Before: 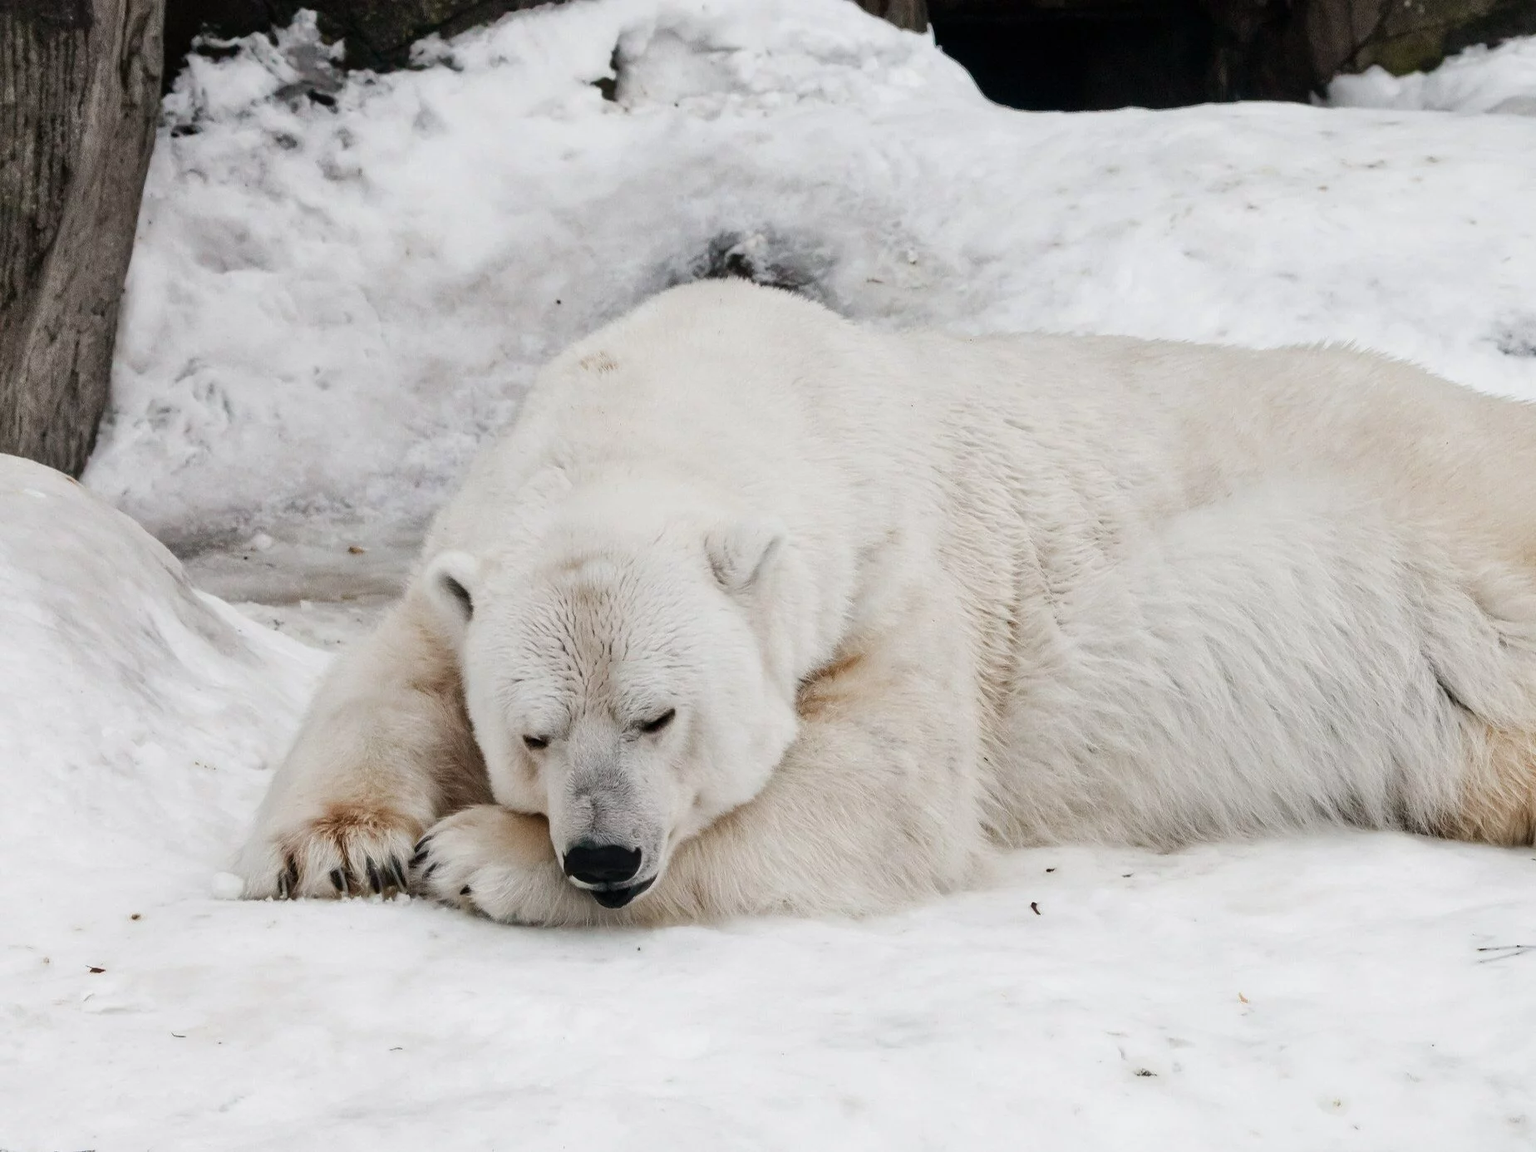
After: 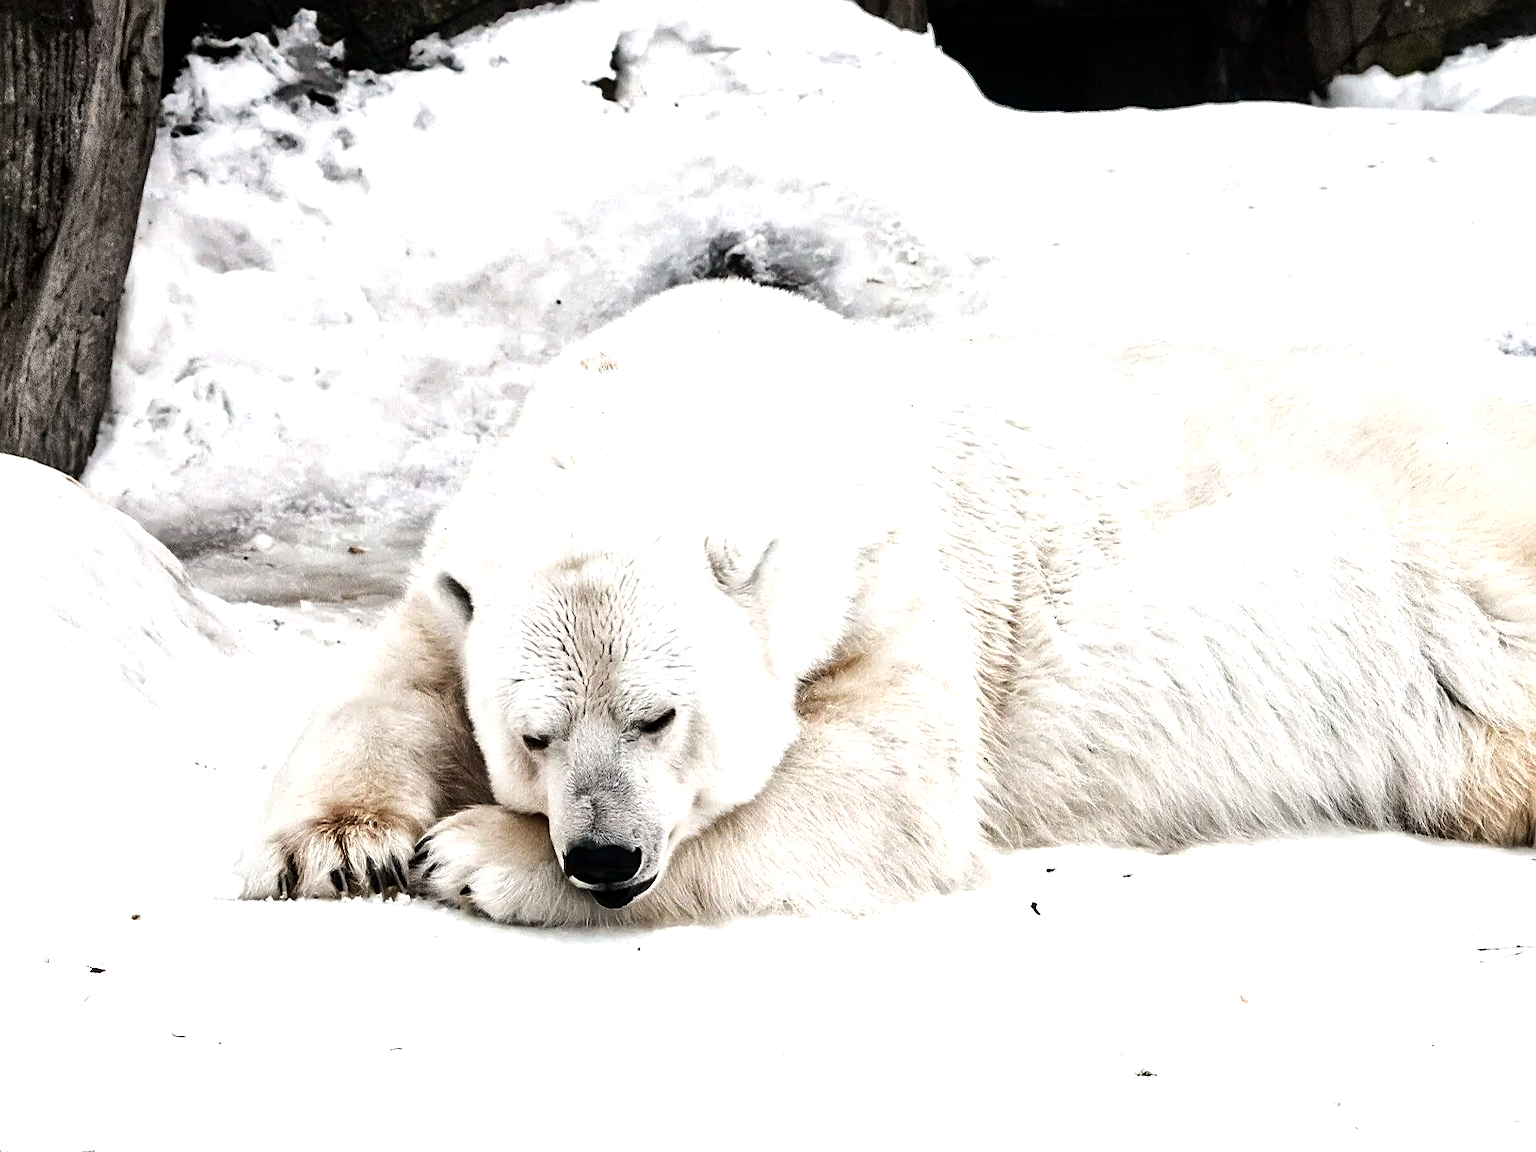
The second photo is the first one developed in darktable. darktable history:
local contrast: mode bilateral grid, contrast 20, coarseness 50, detail 141%, midtone range 0.2
tone equalizer: -8 EV -1.08 EV, -7 EV -1.01 EV, -6 EV -0.867 EV, -5 EV -0.578 EV, -3 EV 0.578 EV, -2 EV 0.867 EV, -1 EV 1.01 EV, +0 EV 1.08 EV, edges refinement/feathering 500, mask exposure compensation -1.57 EV, preserve details no
sharpen: on, module defaults
